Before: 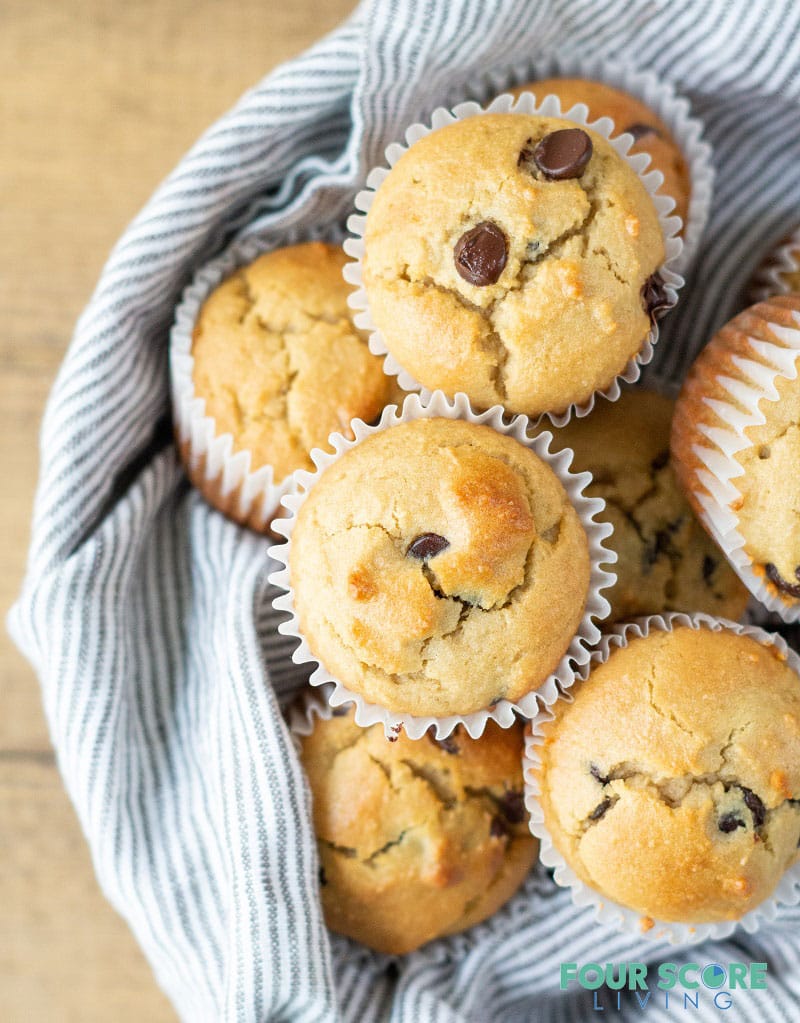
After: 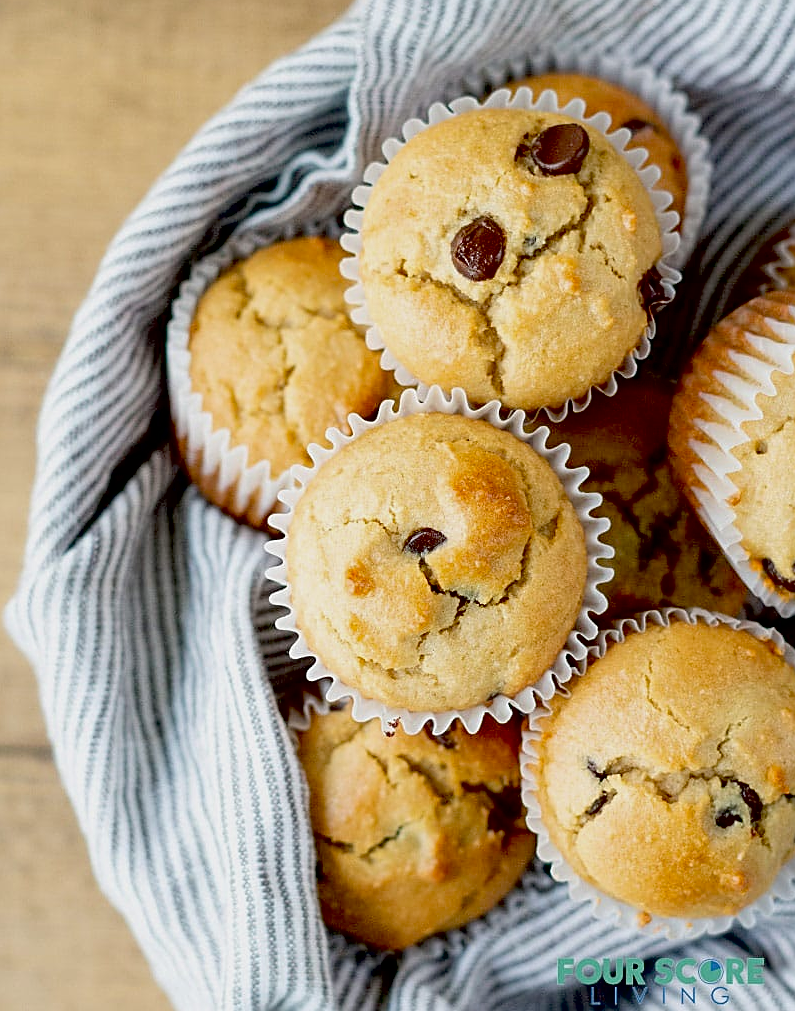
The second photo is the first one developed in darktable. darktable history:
contrast brightness saturation: saturation -0.056
exposure: black level correction 0.044, exposure -0.23 EV, compensate exposure bias true, compensate highlight preservation false
sharpen: on, module defaults
crop: left 0.415%, top 0.571%, right 0.144%, bottom 0.509%
